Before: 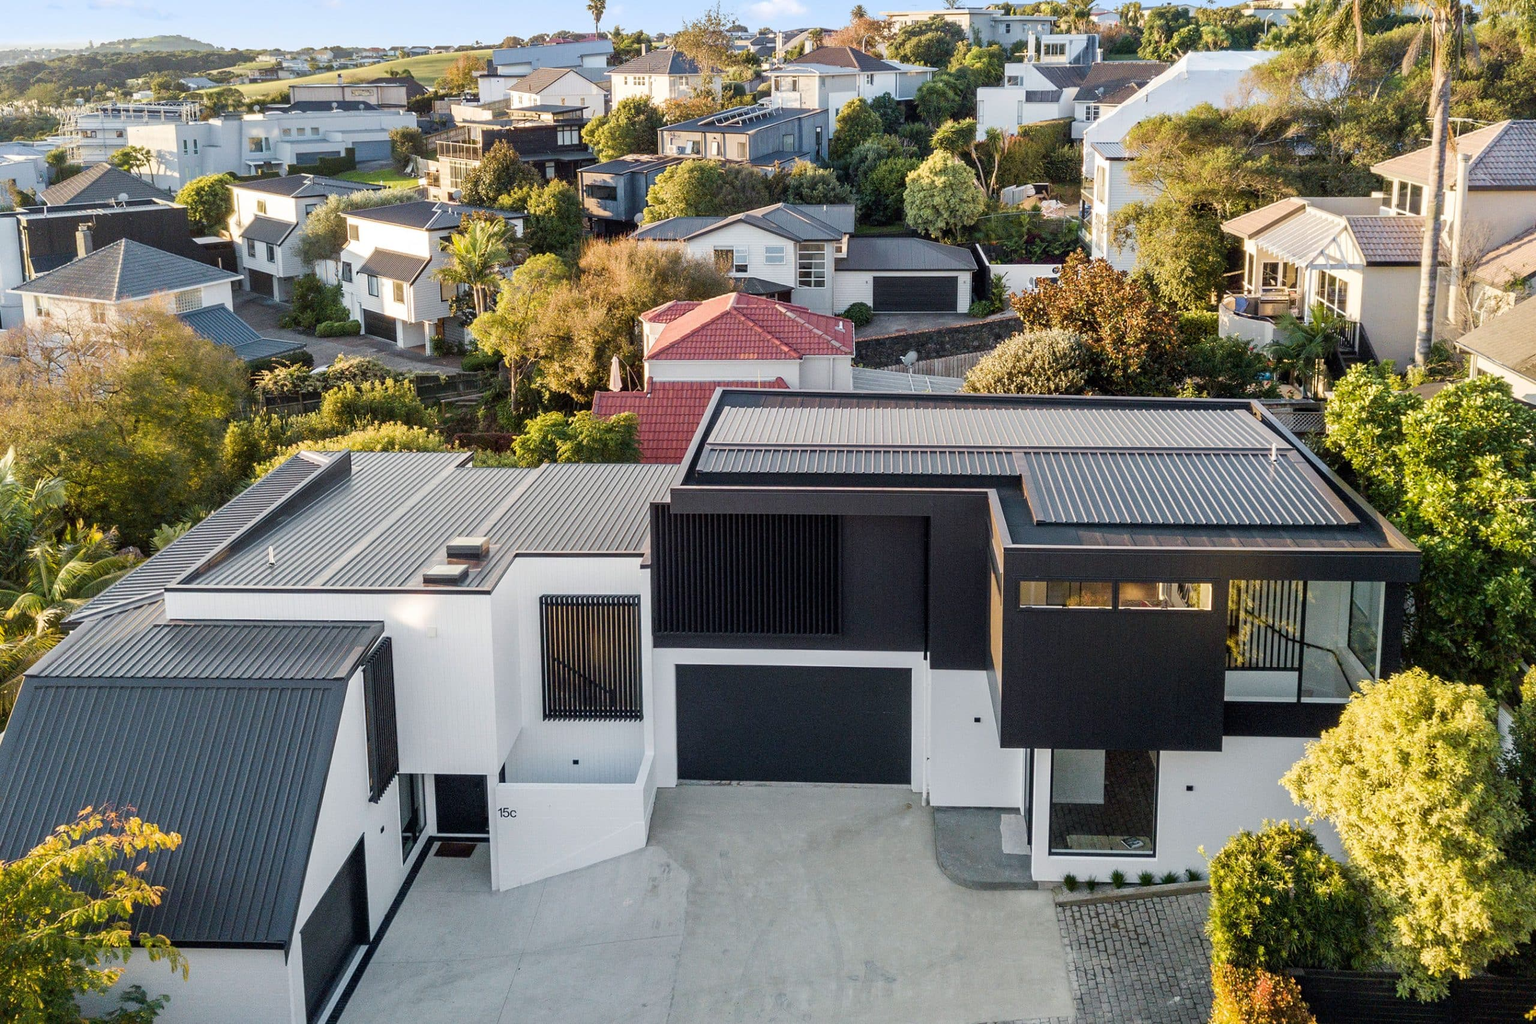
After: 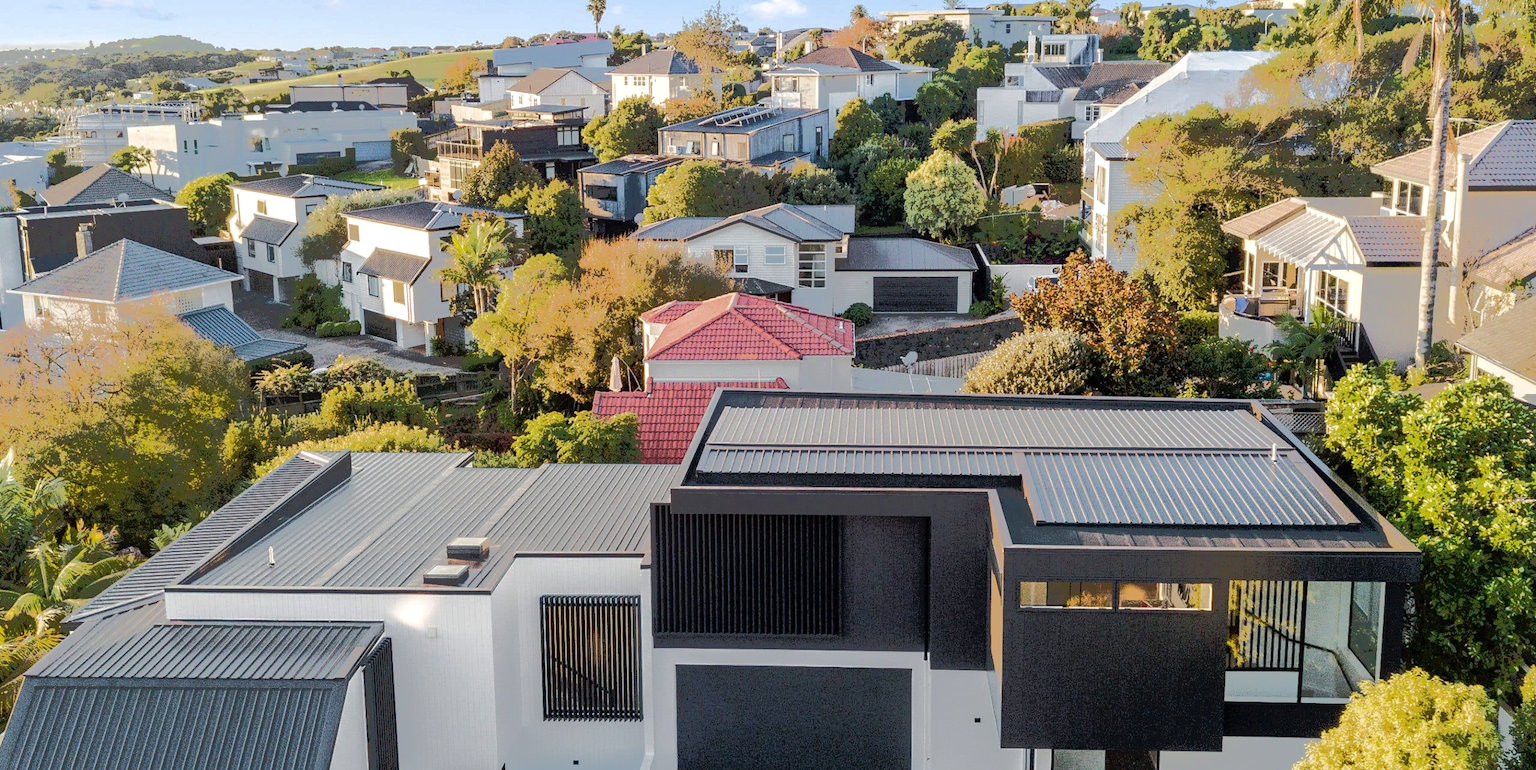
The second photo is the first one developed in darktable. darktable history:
tone equalizer: -7 EV -0.645 EV, -6 EV 1 EV, -5 EV -0.435 EV, -4 EV 0.433 EV, -3 EV 0.432 EV, -2 EV 0.128 EV, -1 EV -0.143 EV, +0 EV -0.409 EV, edges refinement/feathering 500, mask exposure compensation -1.57 EV, preserve details no
crop: bottom 24.731%
